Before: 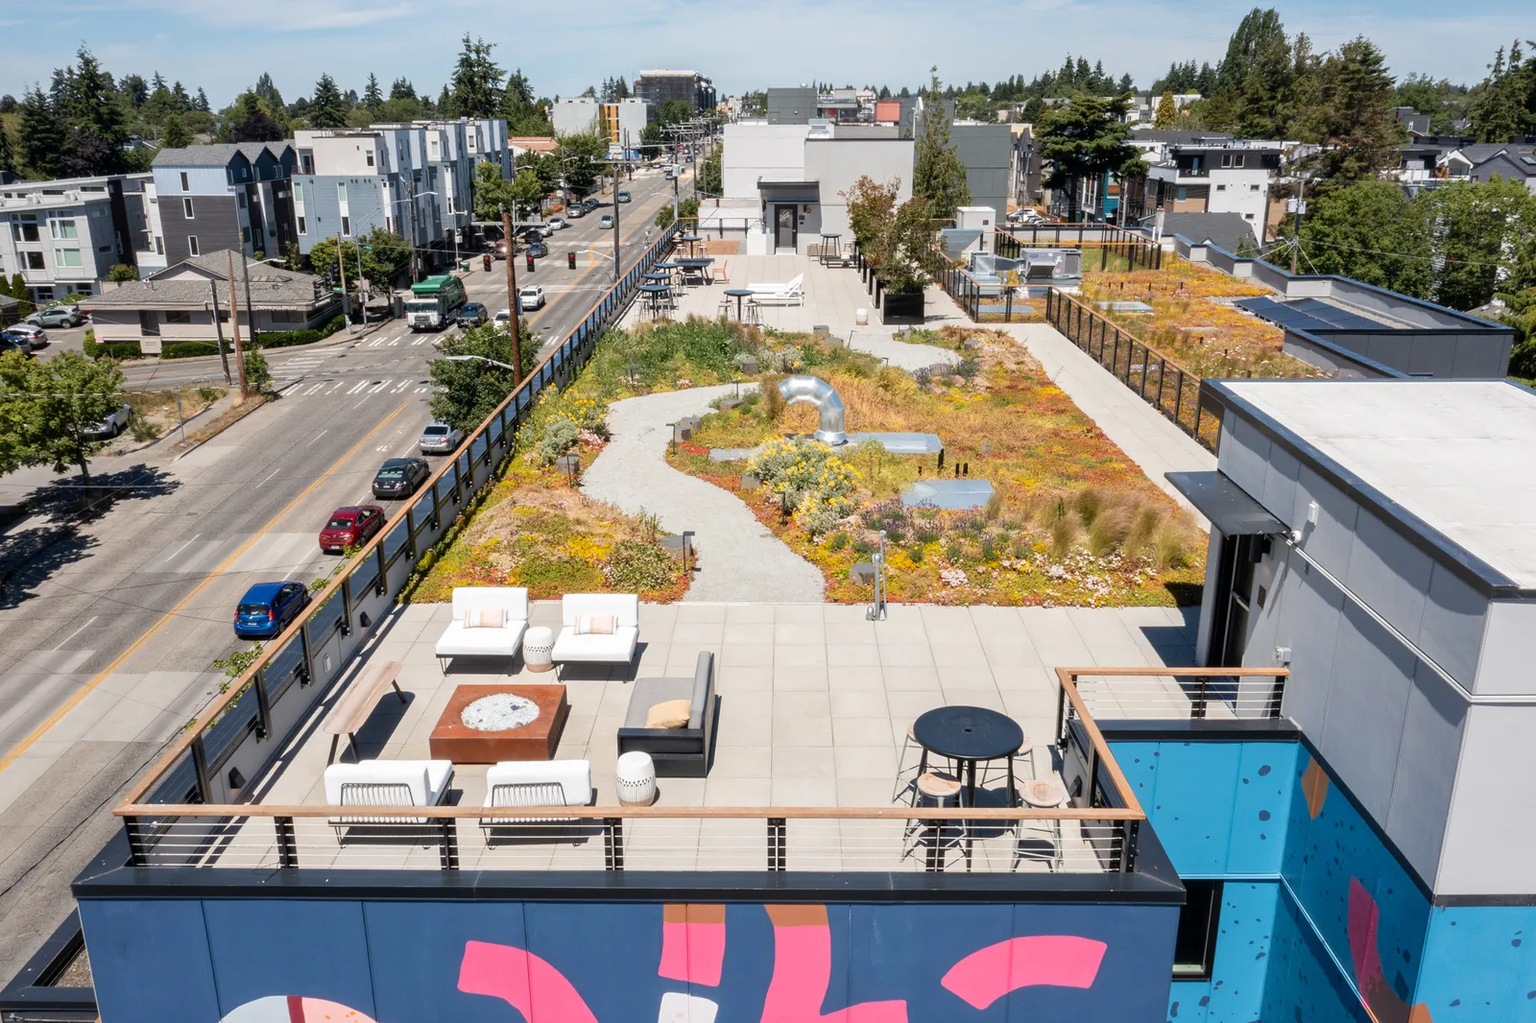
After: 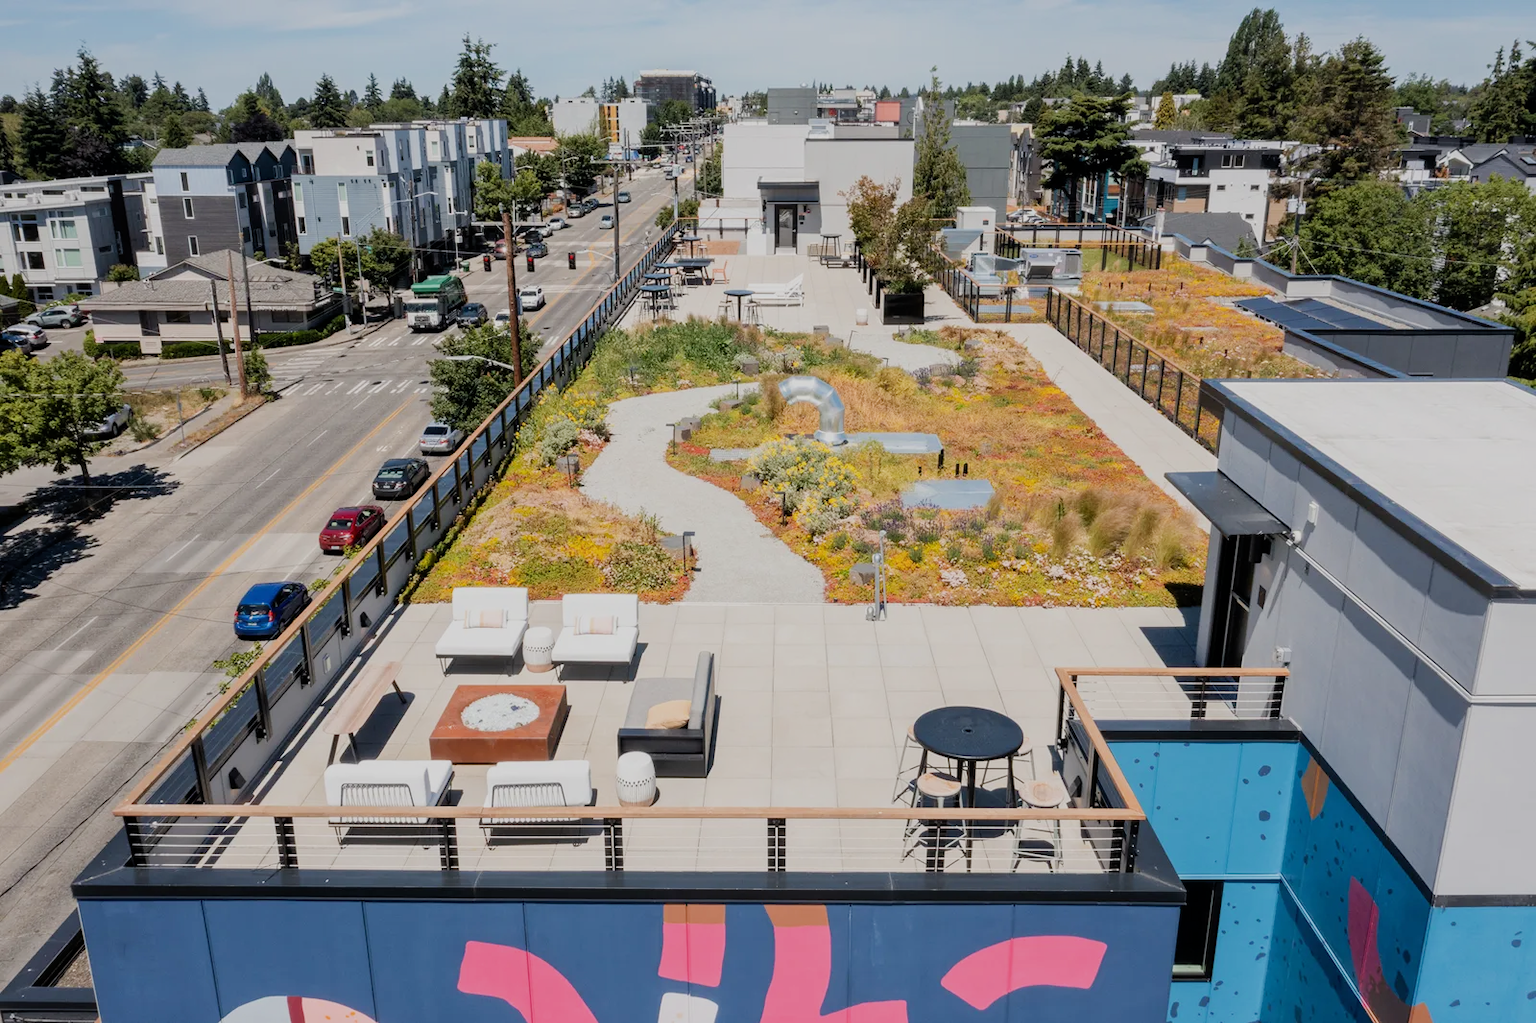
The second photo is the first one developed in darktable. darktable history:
filmic rgb: black relative exposure -7.65 EV, white relative exposure 4.56 EV, hardness 3.61, contrast in shadows safe
